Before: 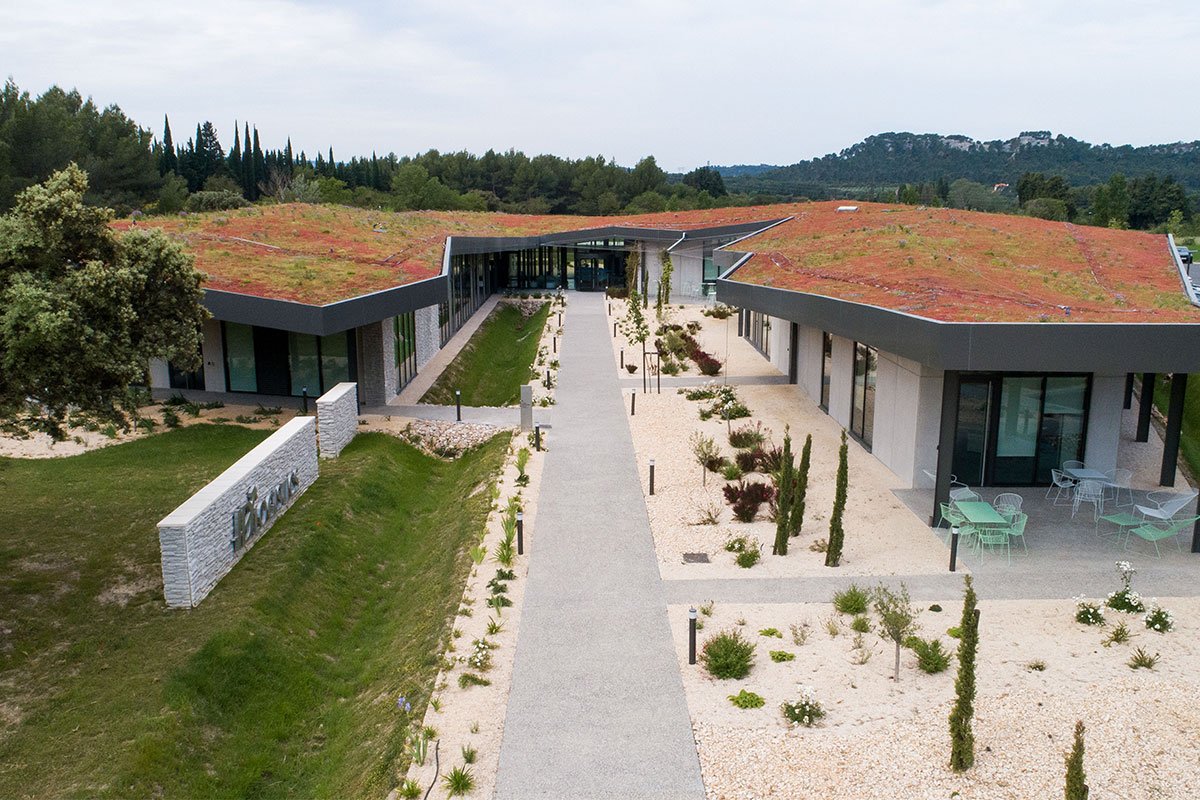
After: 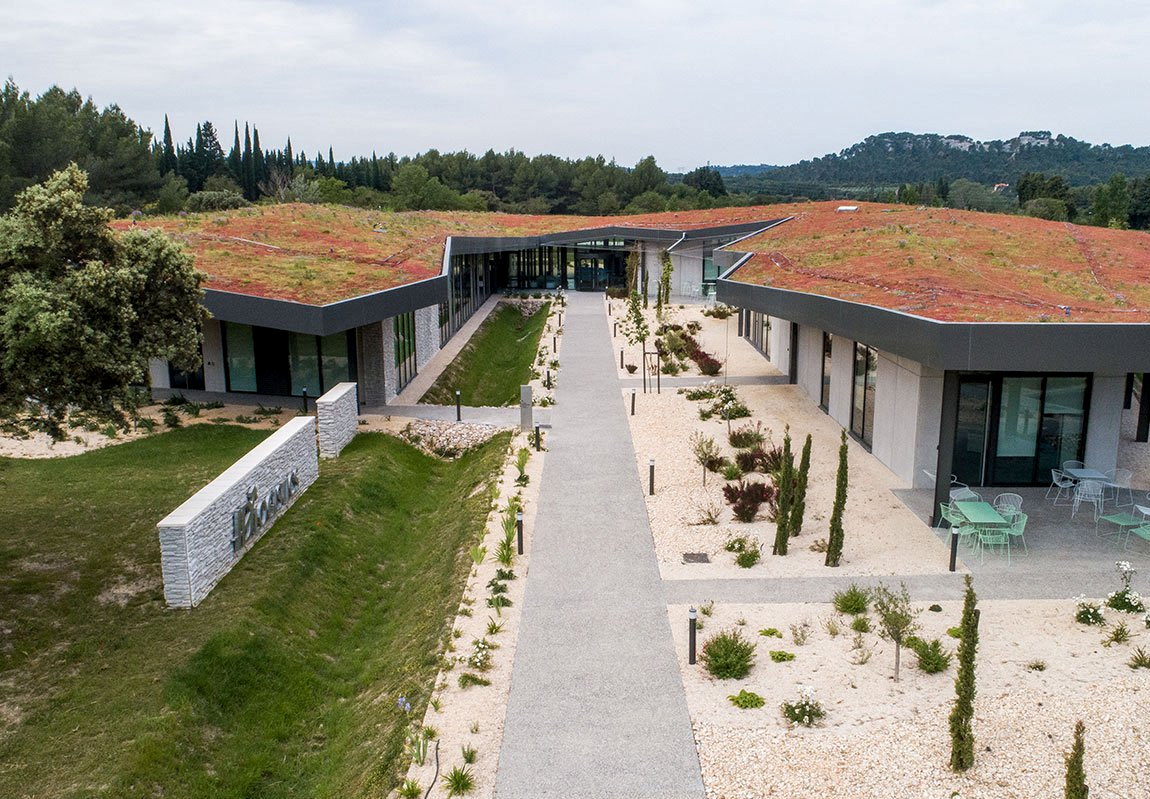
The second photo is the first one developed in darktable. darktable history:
crop: right 4.126%, bottom 0.031%
local contrast: on, module defaults
